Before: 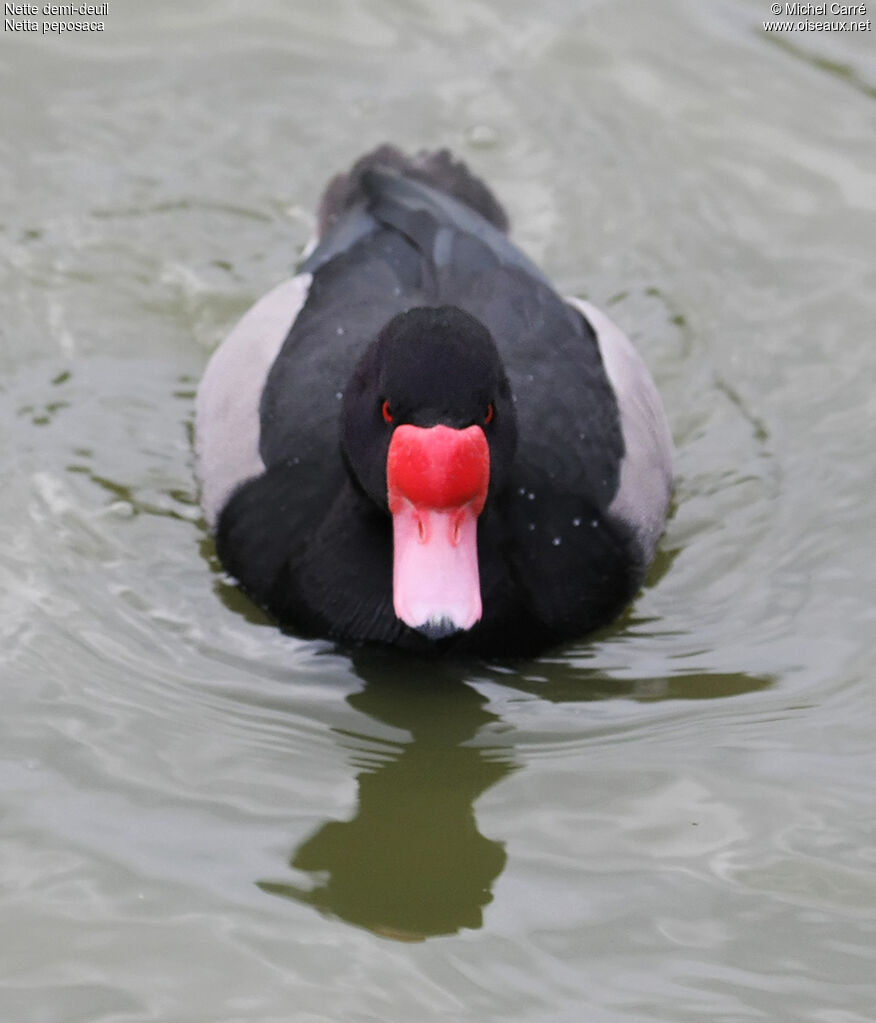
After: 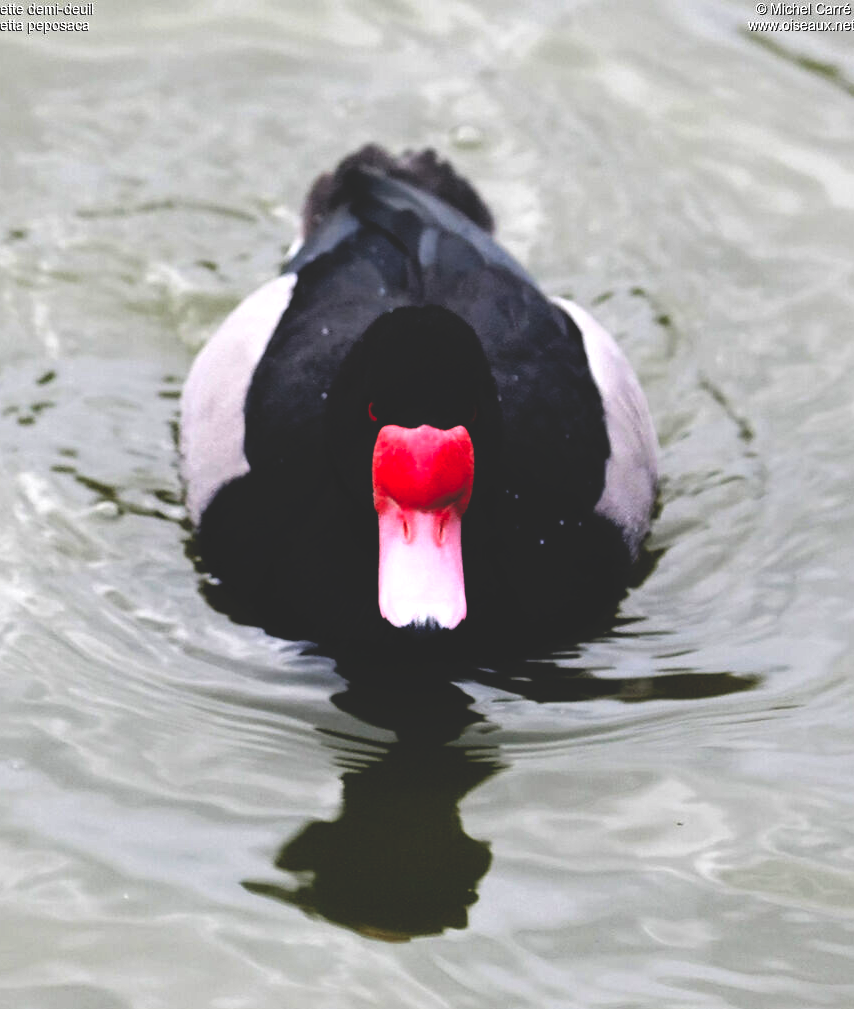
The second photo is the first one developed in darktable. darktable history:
crop and rotate: left 1.774%, right 0.633%, bottom 1.28%
tone equalizer: -8 EV -0.75 EV, -7 EV -0.7 EV, -6 EV -0.6 EV, -5 EV -0.4 EV, -3 EV 0.4 EV, -2 EV 0.6 EV, -1 EV 0.7 EV, +0 EV 0.75 EV, edges refinement/feathering 500, mask exposure compensation -1.57 EV, preserve details no
base curve: curves: ch0 [(0, 0.02) (0.083, 0.036) (1, 1)], preserve colors none
